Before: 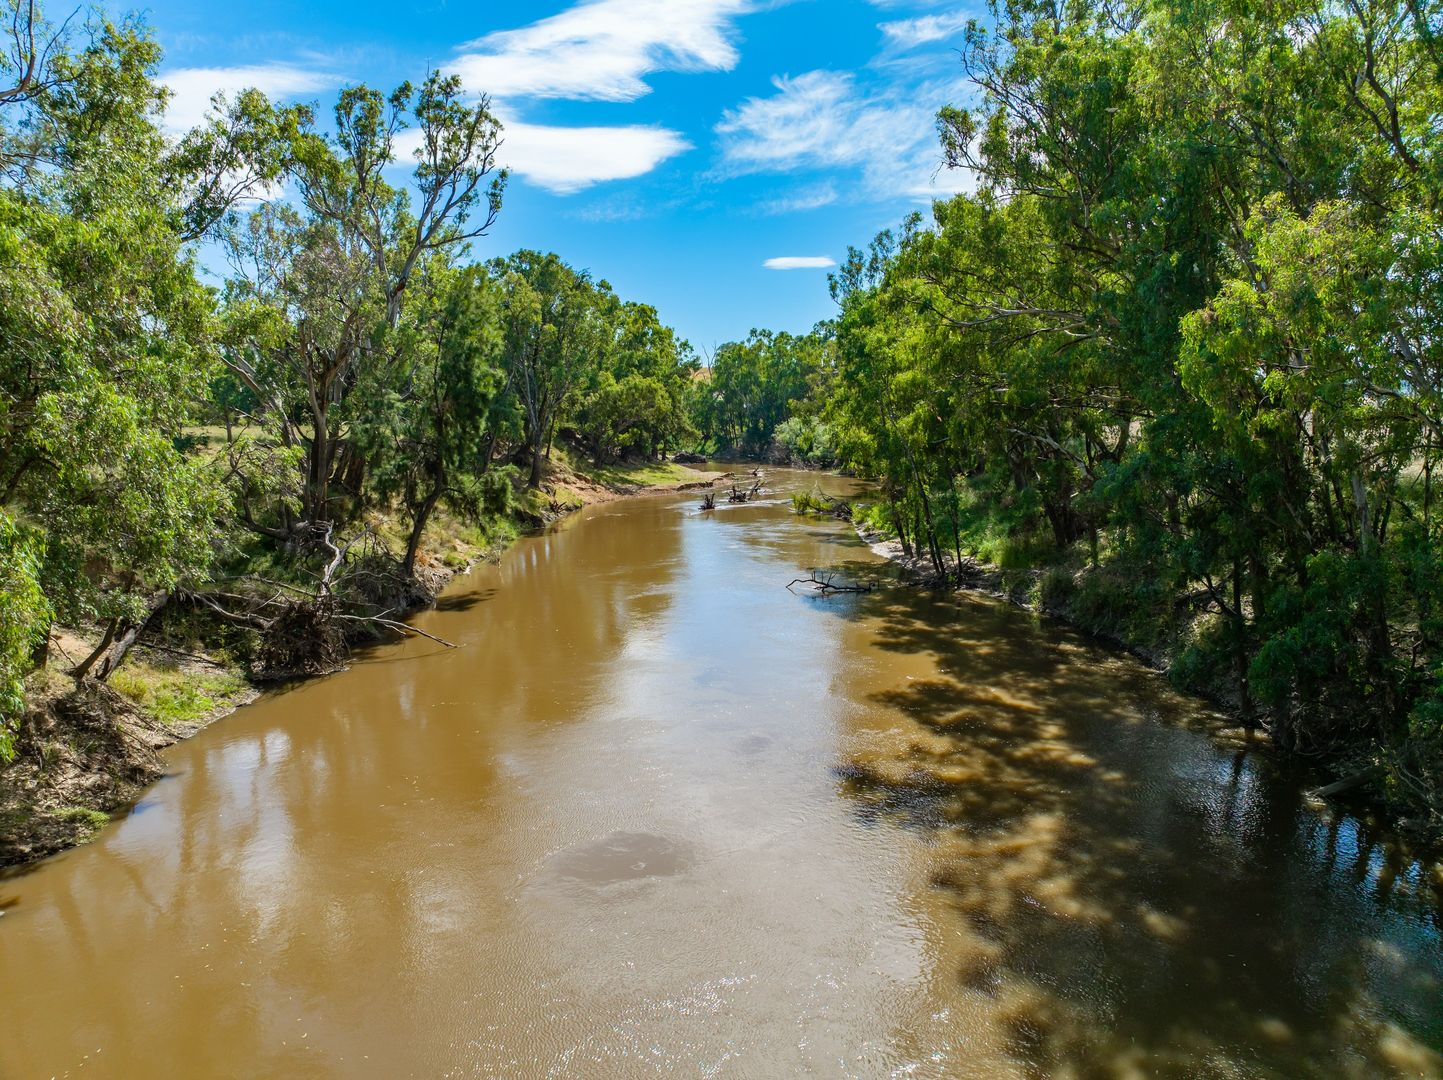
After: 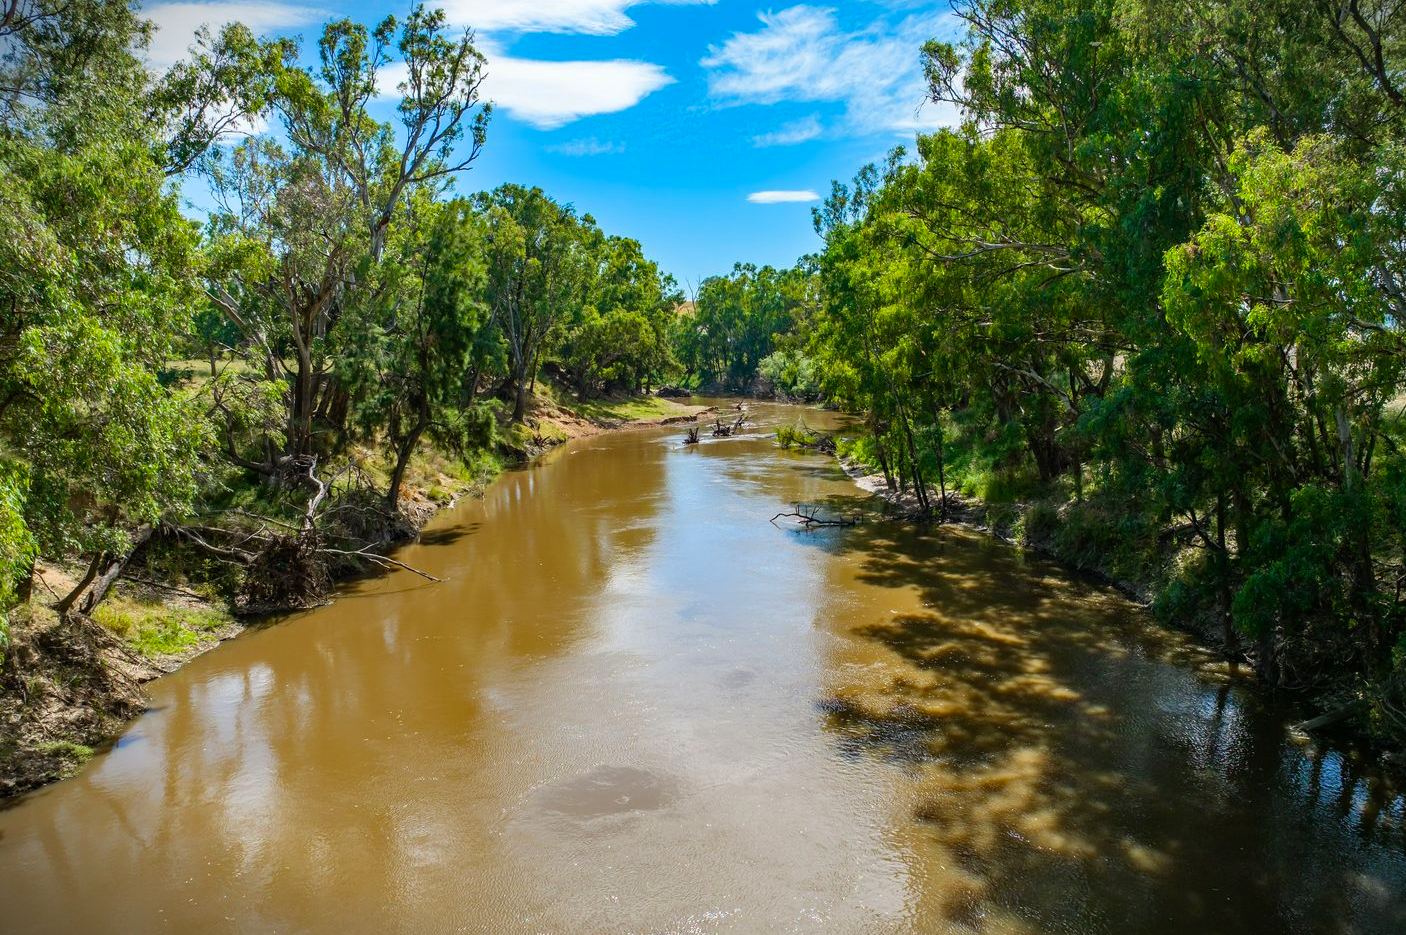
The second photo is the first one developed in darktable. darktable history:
crop: left 1.118%, top 6.179%, right 1.399%, bottom 7.203%
contrast brightness saturation: contrast 0.04, saturation 0.152
vignetting: fall-off start 99.53%, brightness -0.793, width/height ratio 1.319, unbound false
